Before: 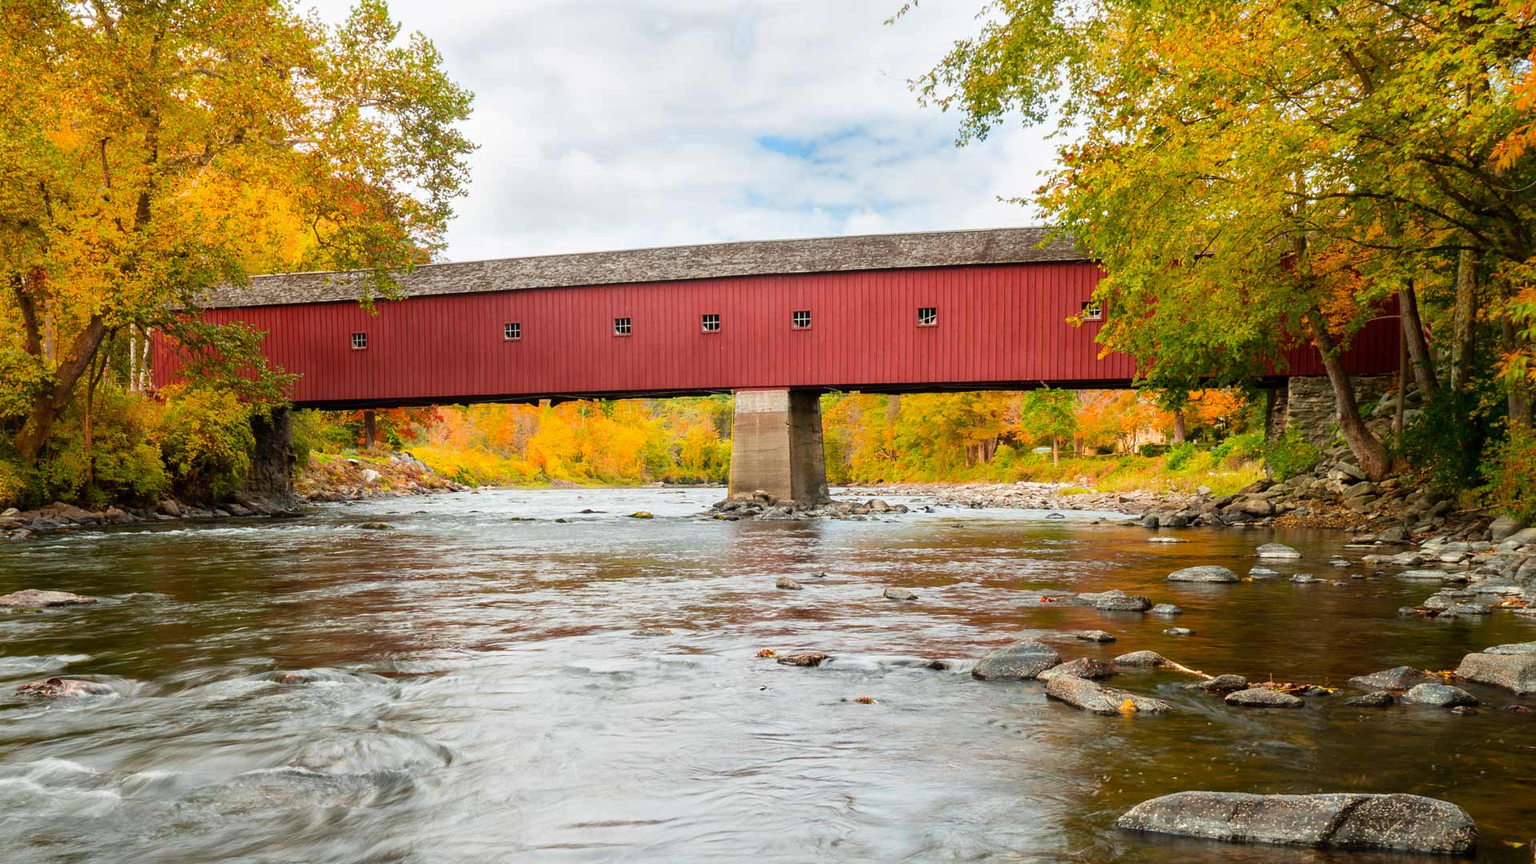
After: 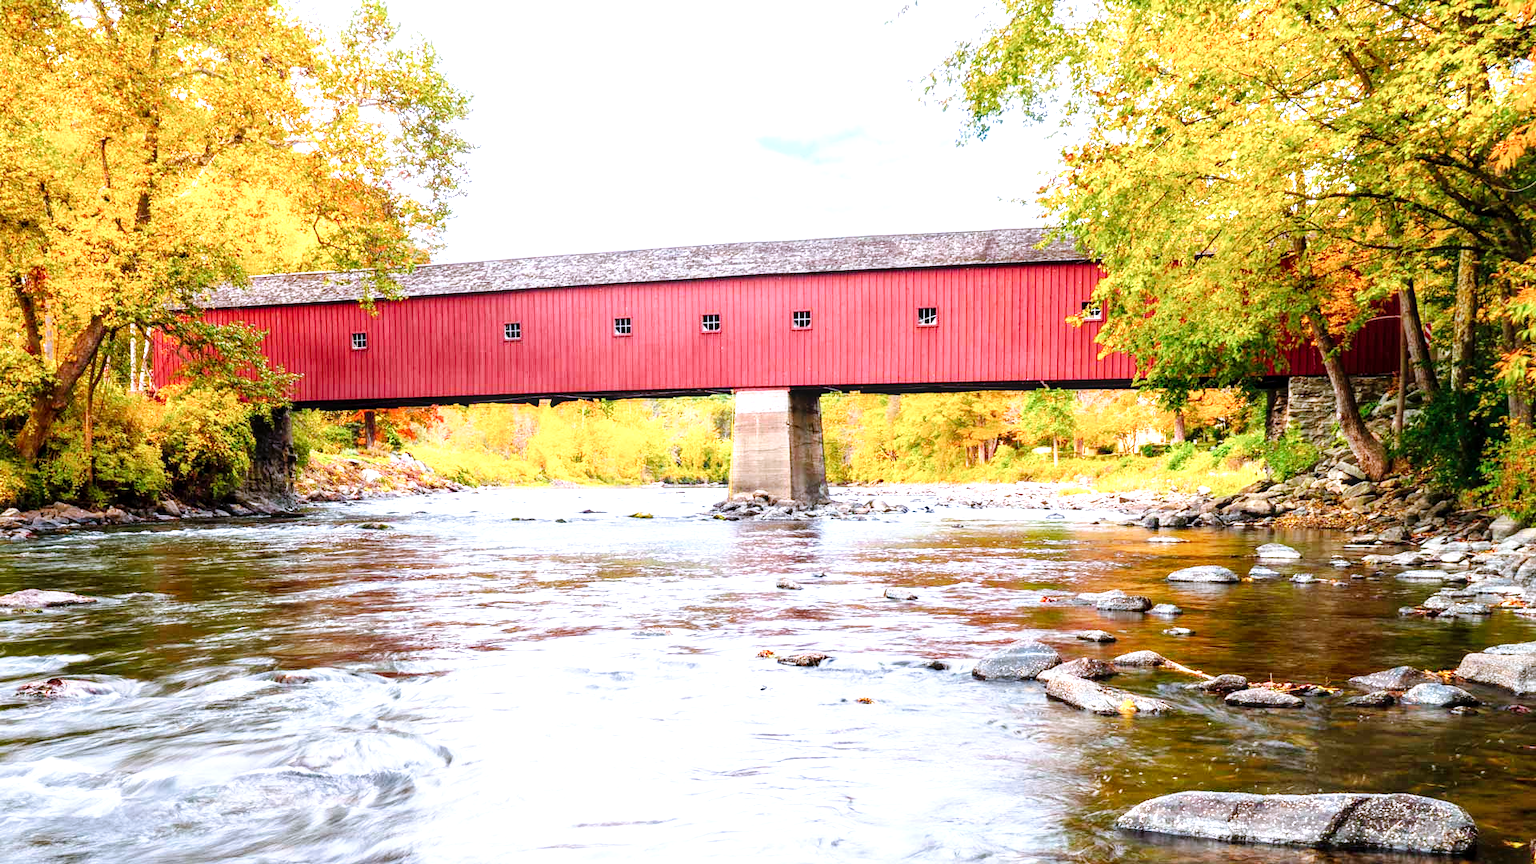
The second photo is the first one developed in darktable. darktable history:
local contrast: on, module defaults
exposure: black level correction 0, exposure 1.001 EV, compensate exposure bias true, compensate highlight preservation false
color calibration: illuminant as shot in camera, x 0.379, y 0.397, temperature 4133.25 K
tone curve: curves: ch0 [(0, 0) (0.003, 0.004) (0.011, 0.006) (0.025, 0.011) (0.044, 0.017) (0.069, 0.029) (0.1, 0.047) (0.136, 0.07) (0.177, 0.121) (0.224, 0.182) (0.277, 0.257) (0.335, 0.342) (0.399, 0.432) (0.468, 0.526) (0.543, 0.621) (0.623, 0.711) (0.709, 0.792) (0.801, 0.87) (0.898, 0.951) (1, 1)], preserve colors none
